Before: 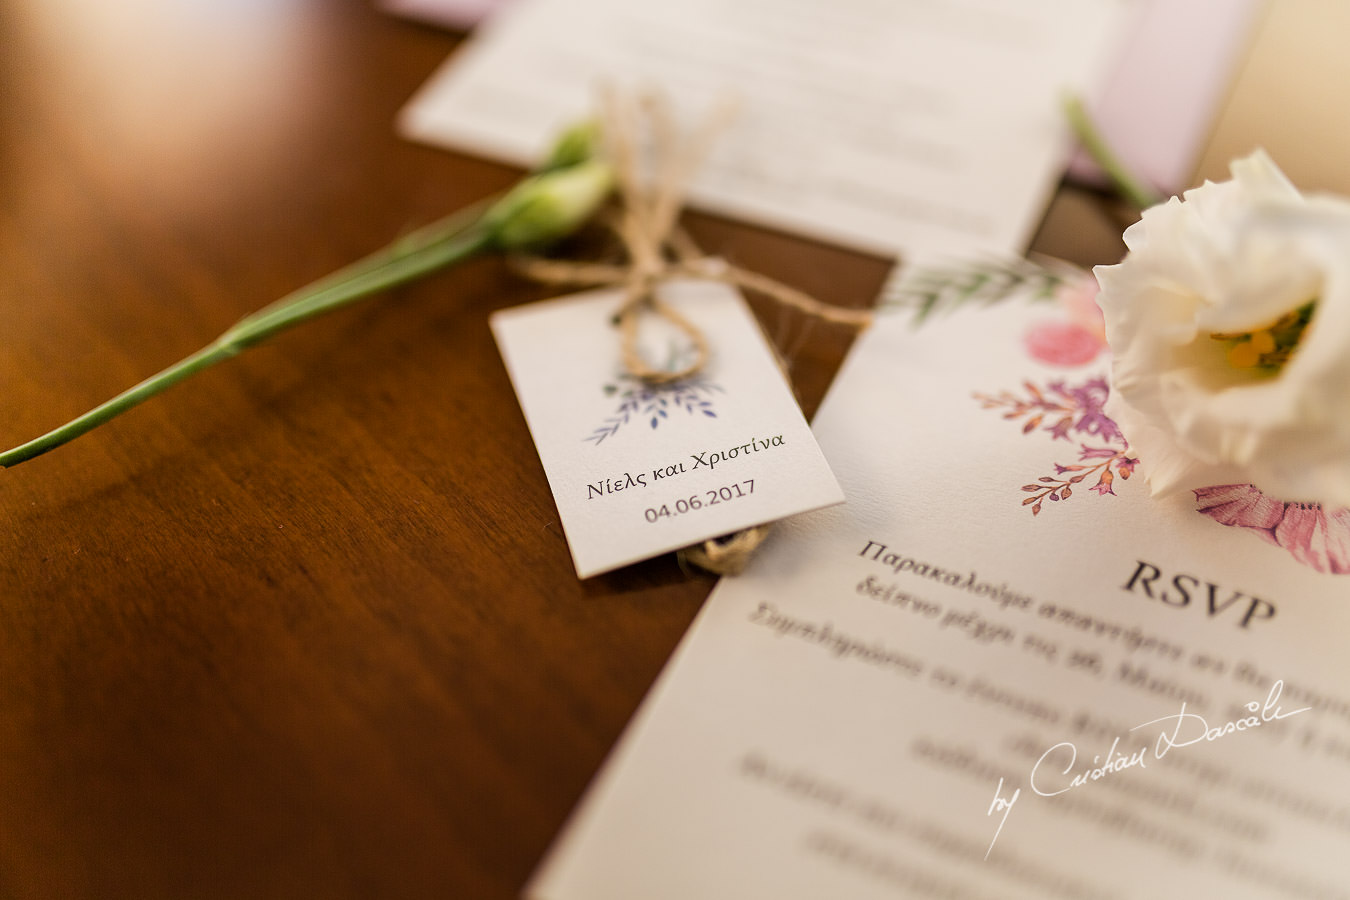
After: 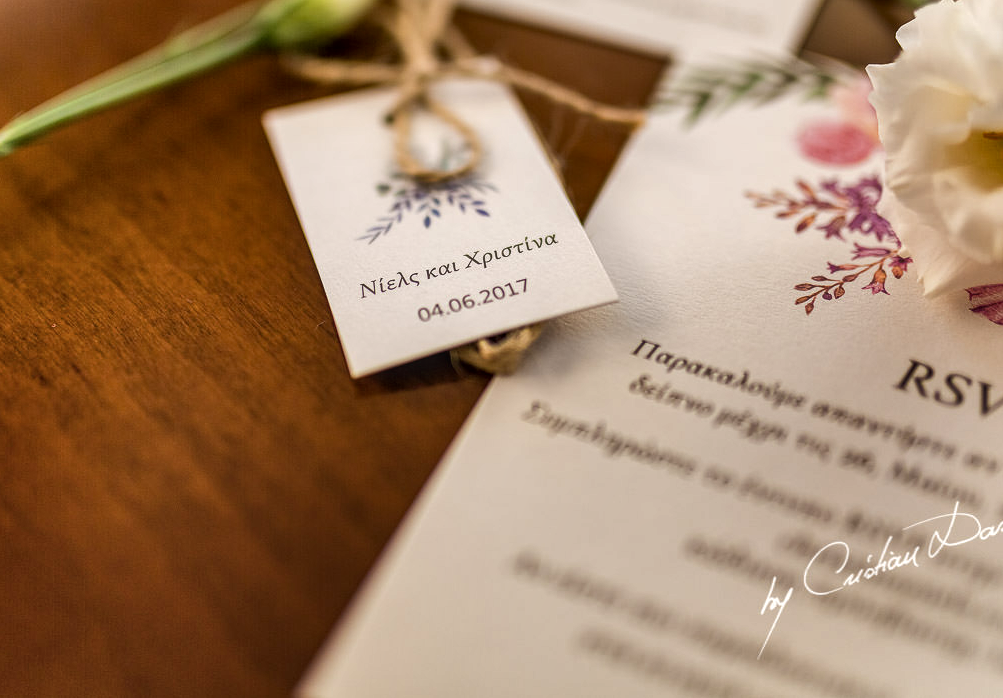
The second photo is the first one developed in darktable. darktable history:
exposure: black level correction 0.001, exposure 0.145 EV, compensate exposure bias true, compensate highlight preservation false
crop: left 16.852%, top 22.398%, right 8.83%
shadows and highlights: shadows 58.66, soften with gaussian
local contrast: on, module defaults
